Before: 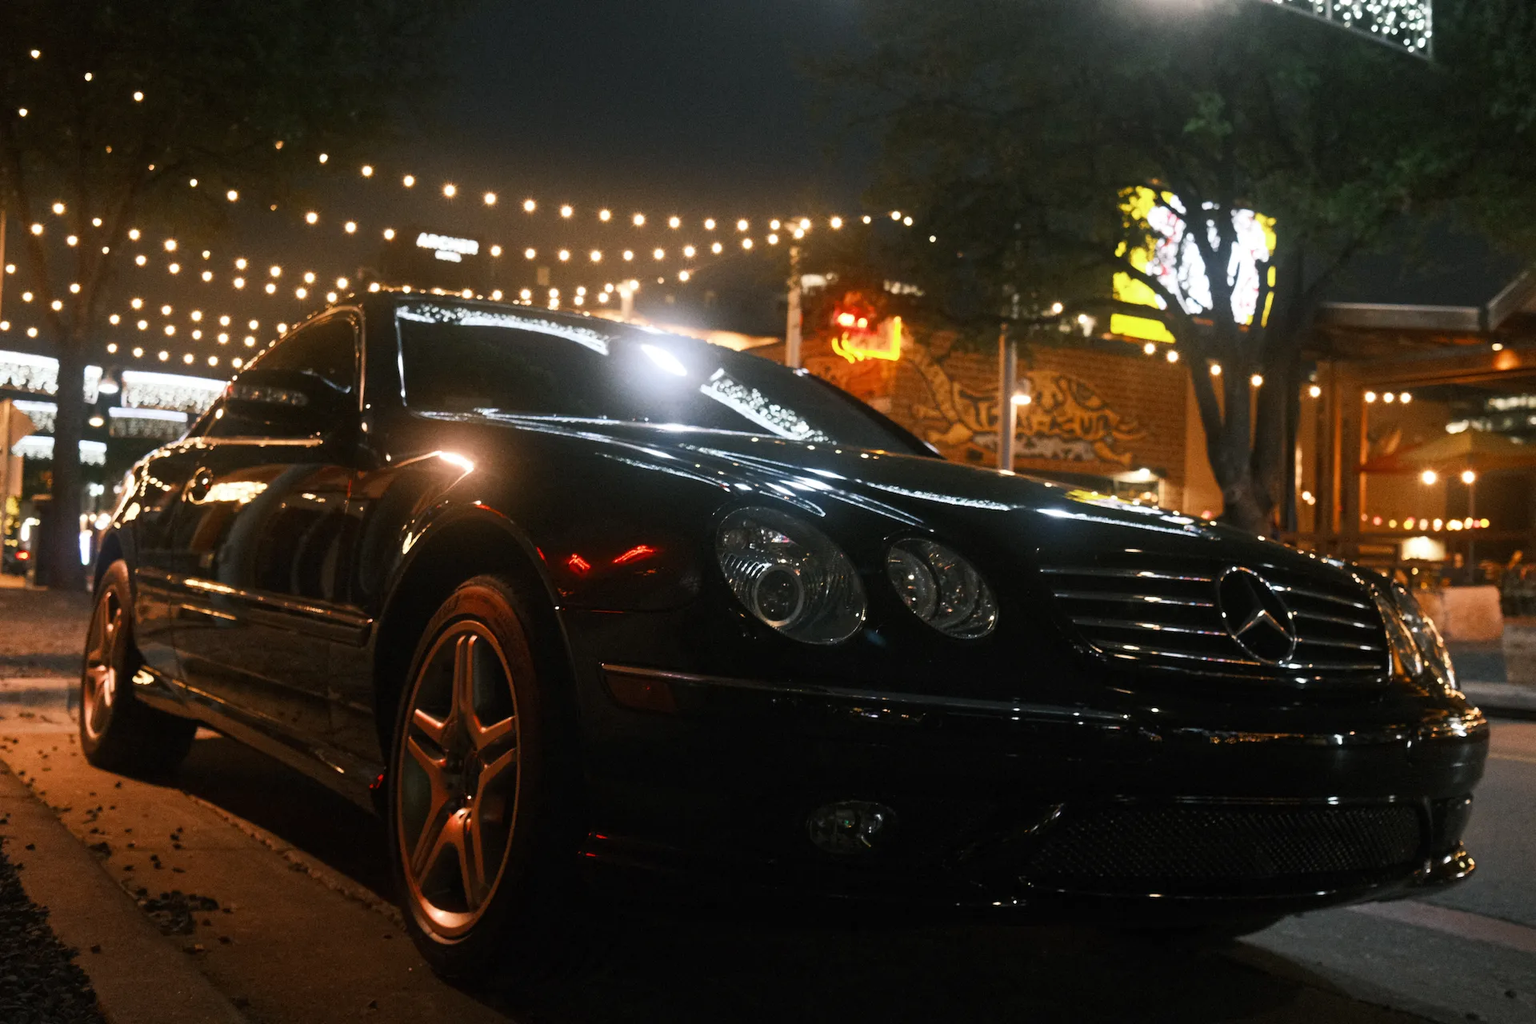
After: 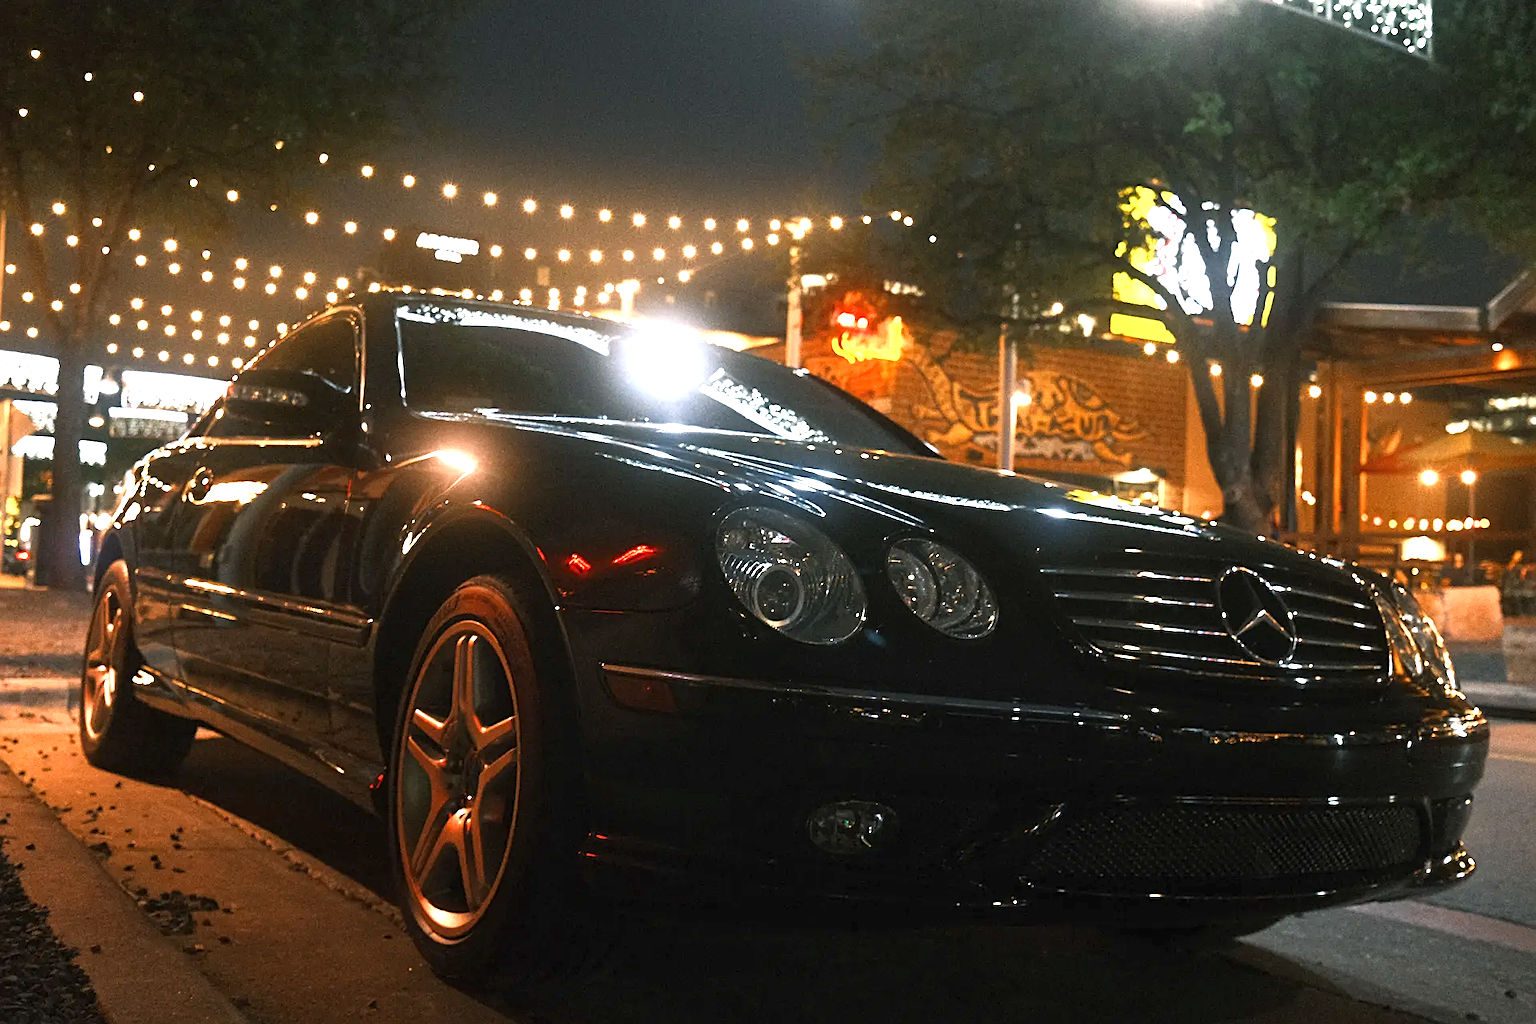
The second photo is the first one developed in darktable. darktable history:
exposure: black level correction 0, exposure 1.106 EV
sharpen: on, module defaults
